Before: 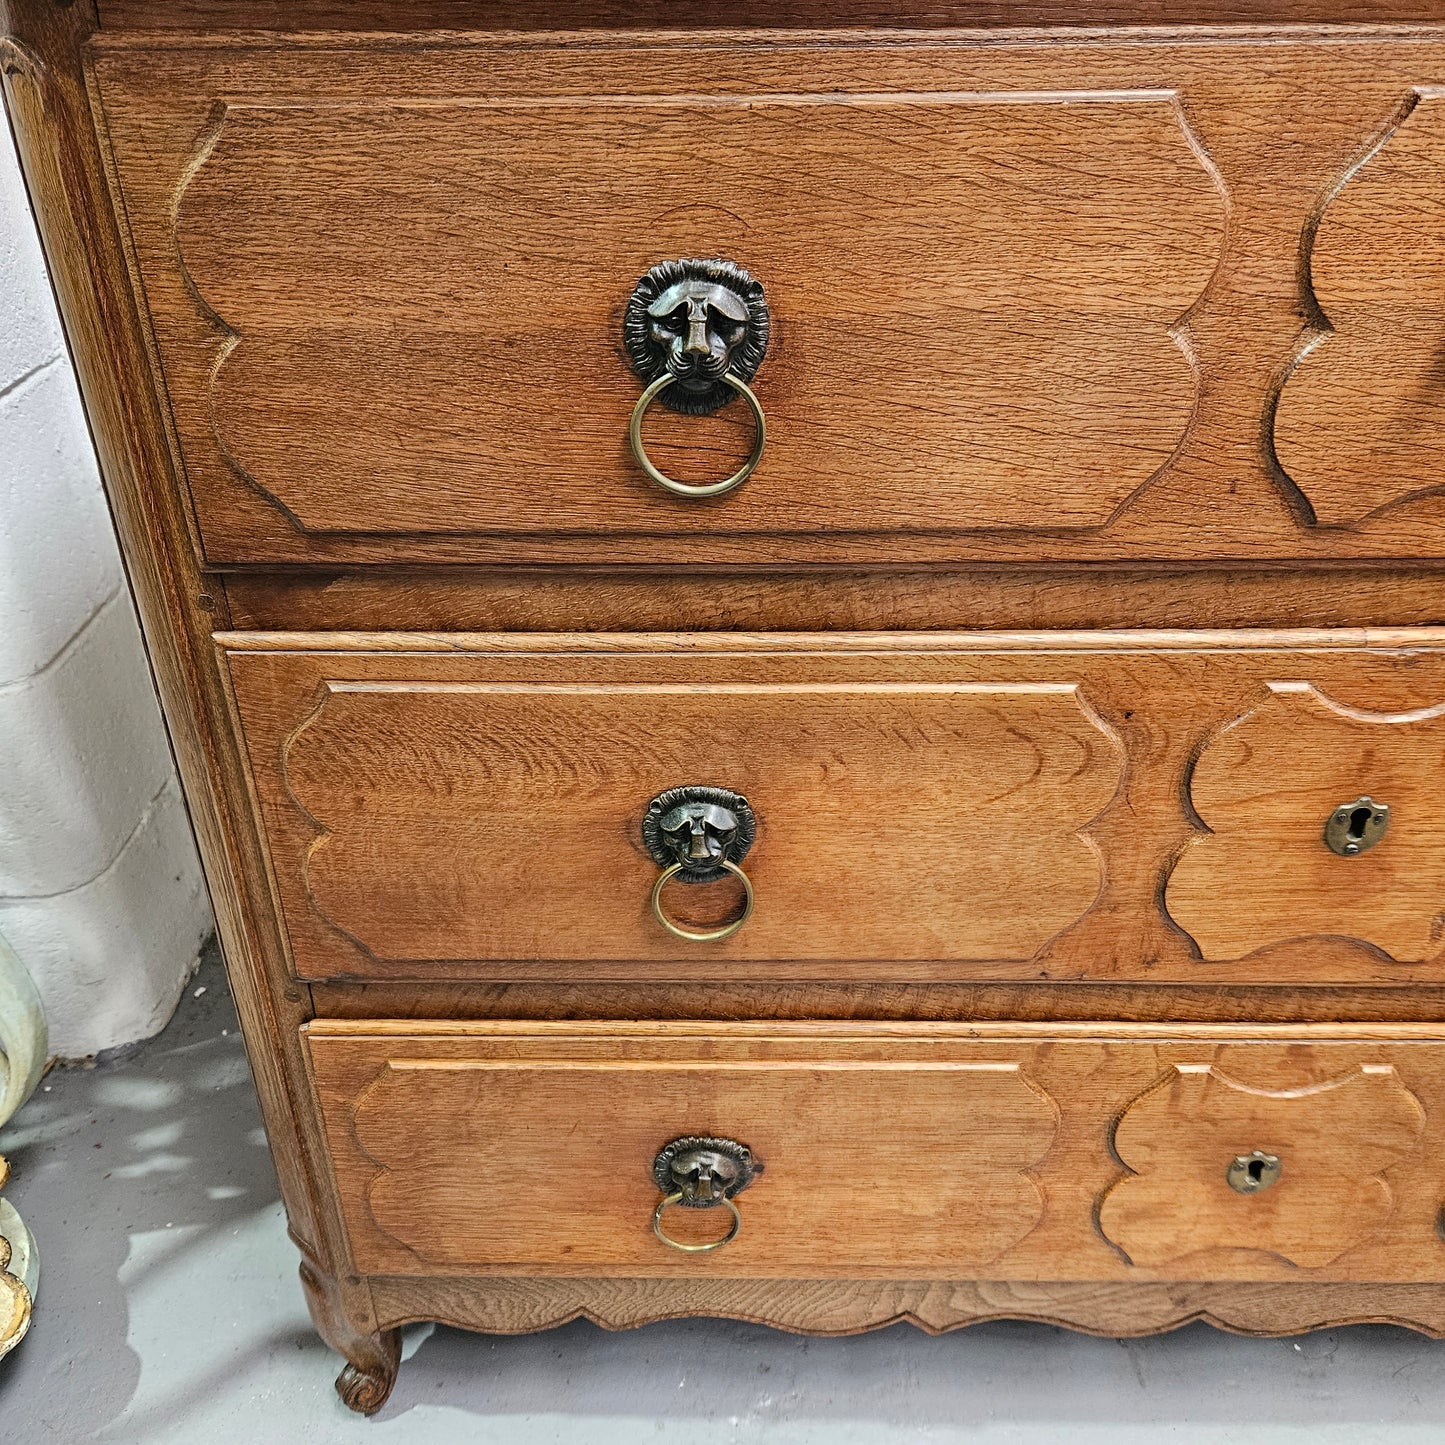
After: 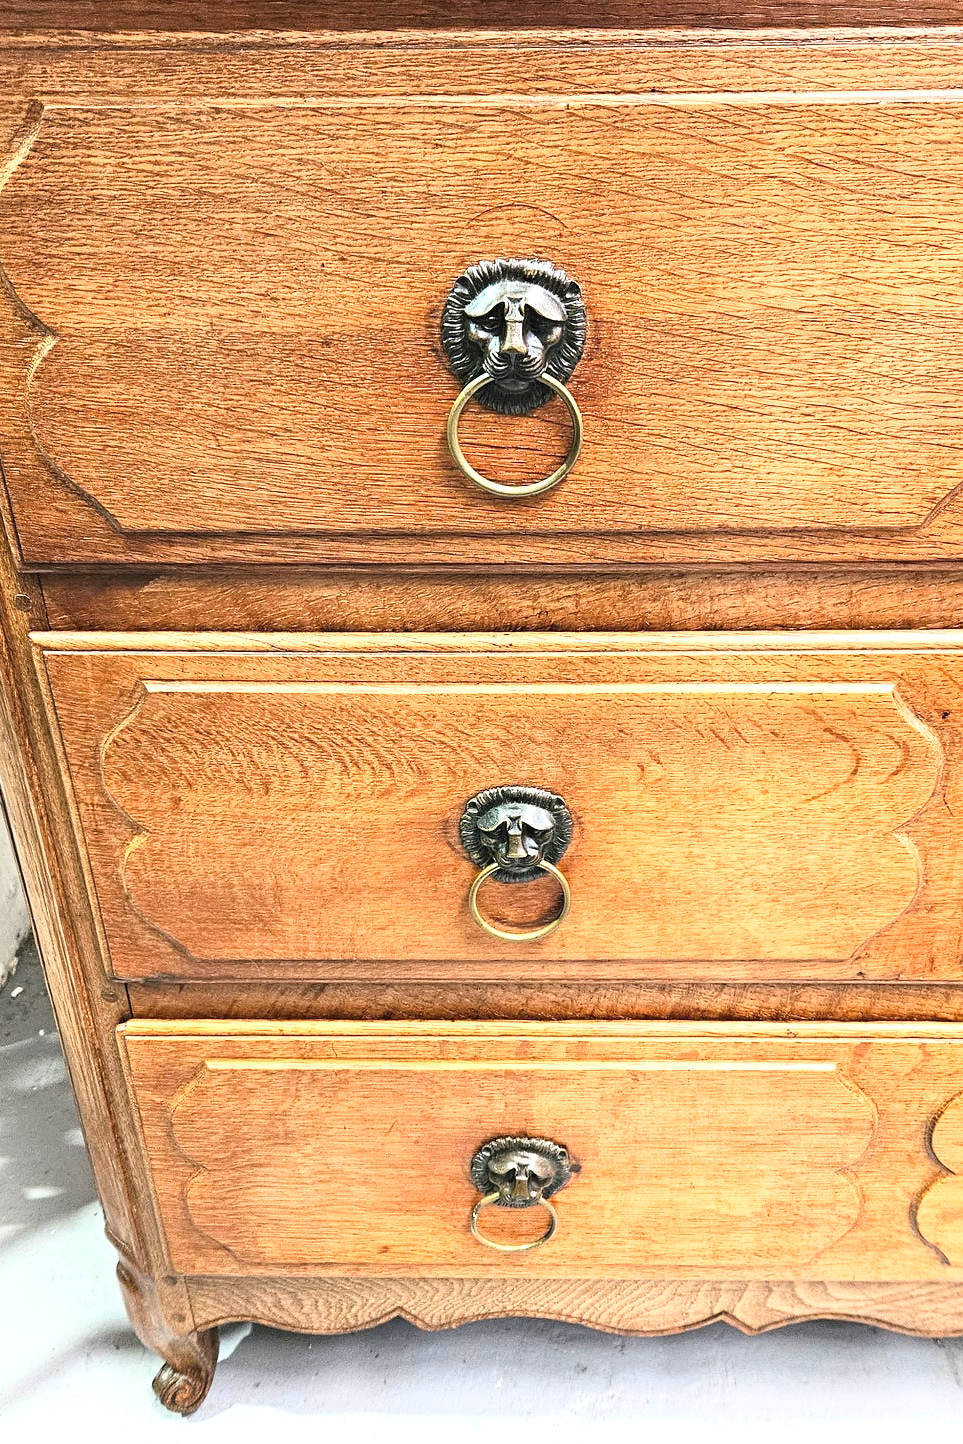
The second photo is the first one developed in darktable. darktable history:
crop and rotate: left 12.673%, right 20.66%
exposure: black level correction 0, exposure 1 EV, compensate exposure bias true, compensate highlight preservation false
base curve: curves: ch0 [(0, 0) (0.666, 0.806) (1, 1)]
